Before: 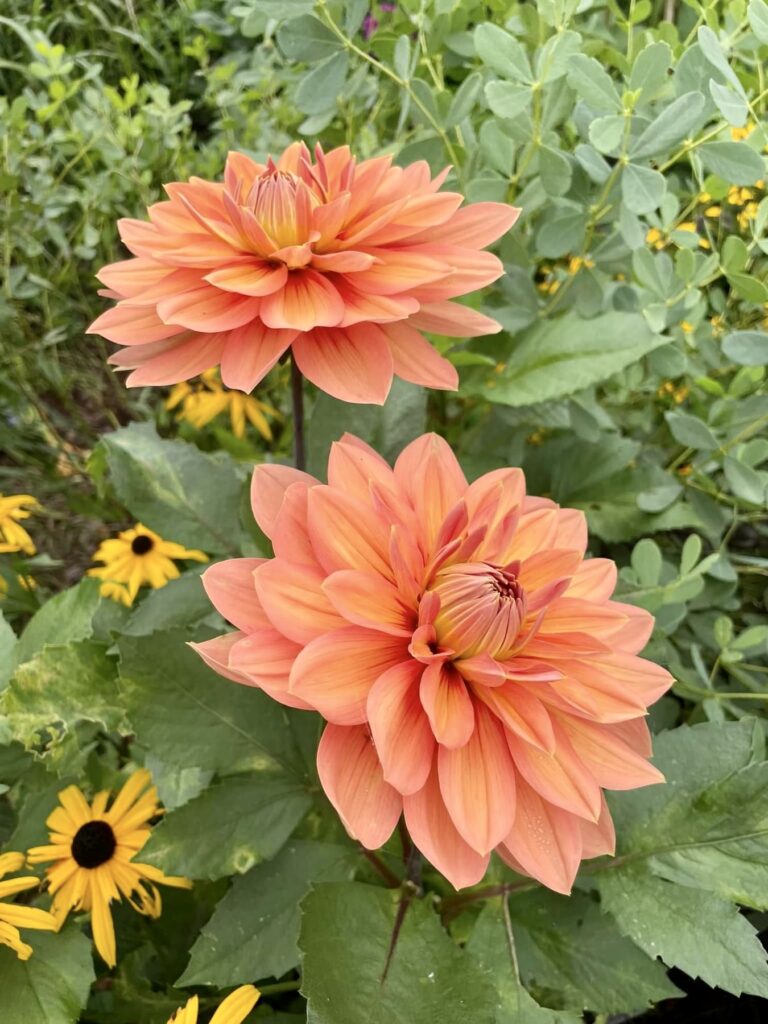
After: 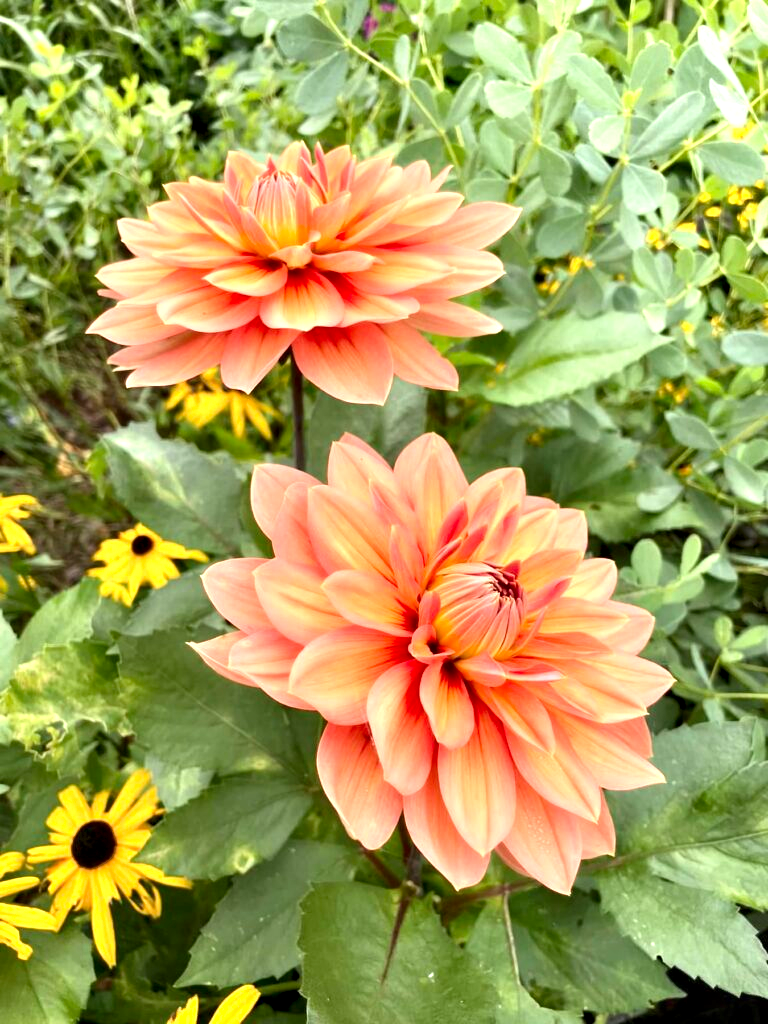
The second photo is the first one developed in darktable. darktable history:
contrast equalizer: octaves 7, y [[0.536, 0.565, 0.581, 0.516, 0.52, 0.491], [0.5 ×6], [0.5 ×6], [0 ×6], [0 ×6]]
exposure: black level correction 0, exposure 0.694 EV, compensate exposure bias true, compensate highlight preservation false
